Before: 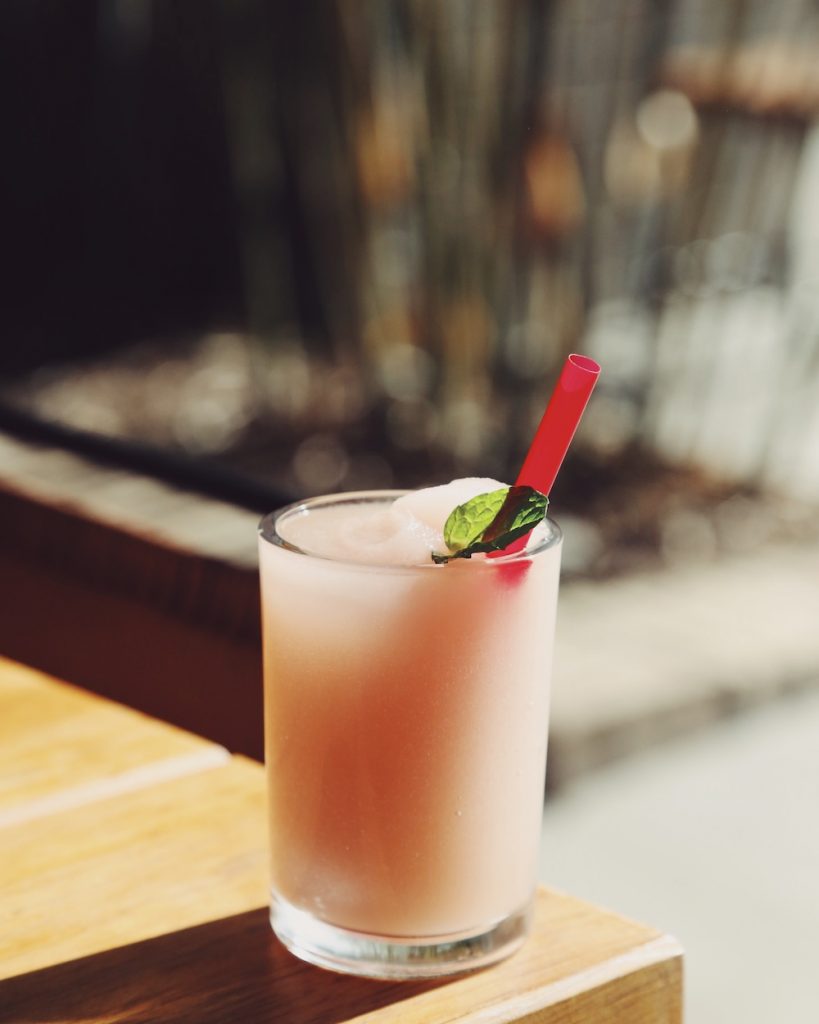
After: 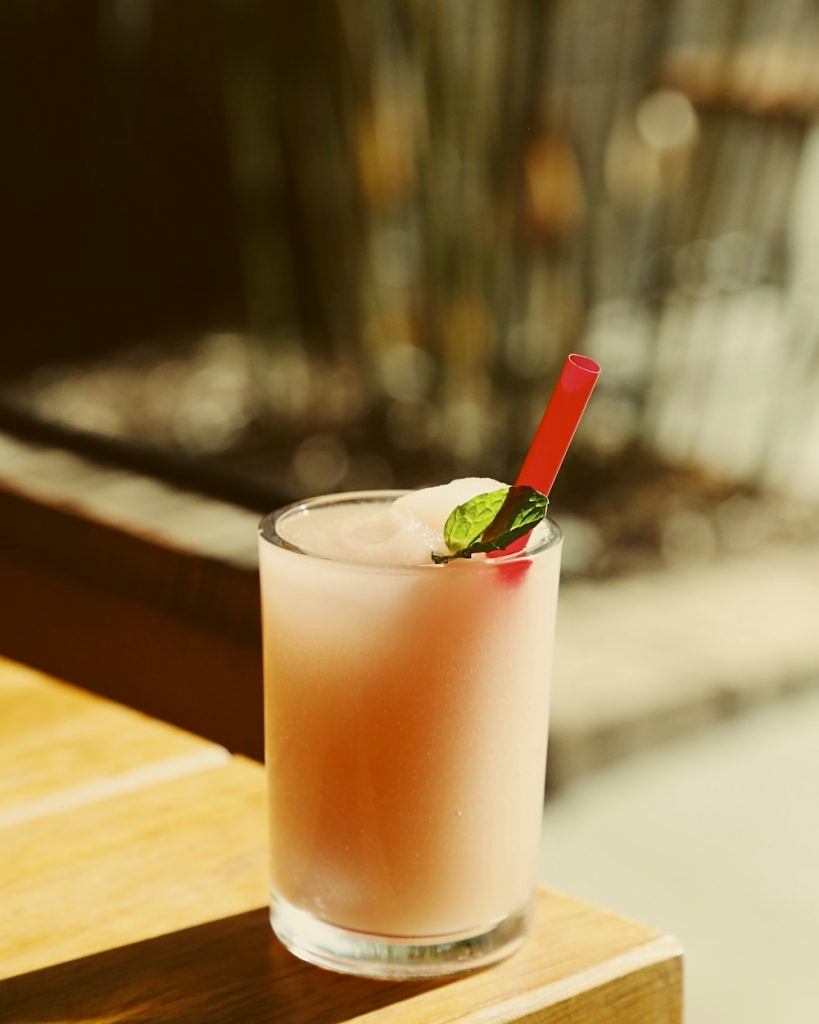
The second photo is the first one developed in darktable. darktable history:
color correction: highlights a* -1.43, highlights b* 10.12, shadows a* 0.395, shadows b* 19.35
sharpen: amount 0.2
exposure: compensate highlight preservation false
